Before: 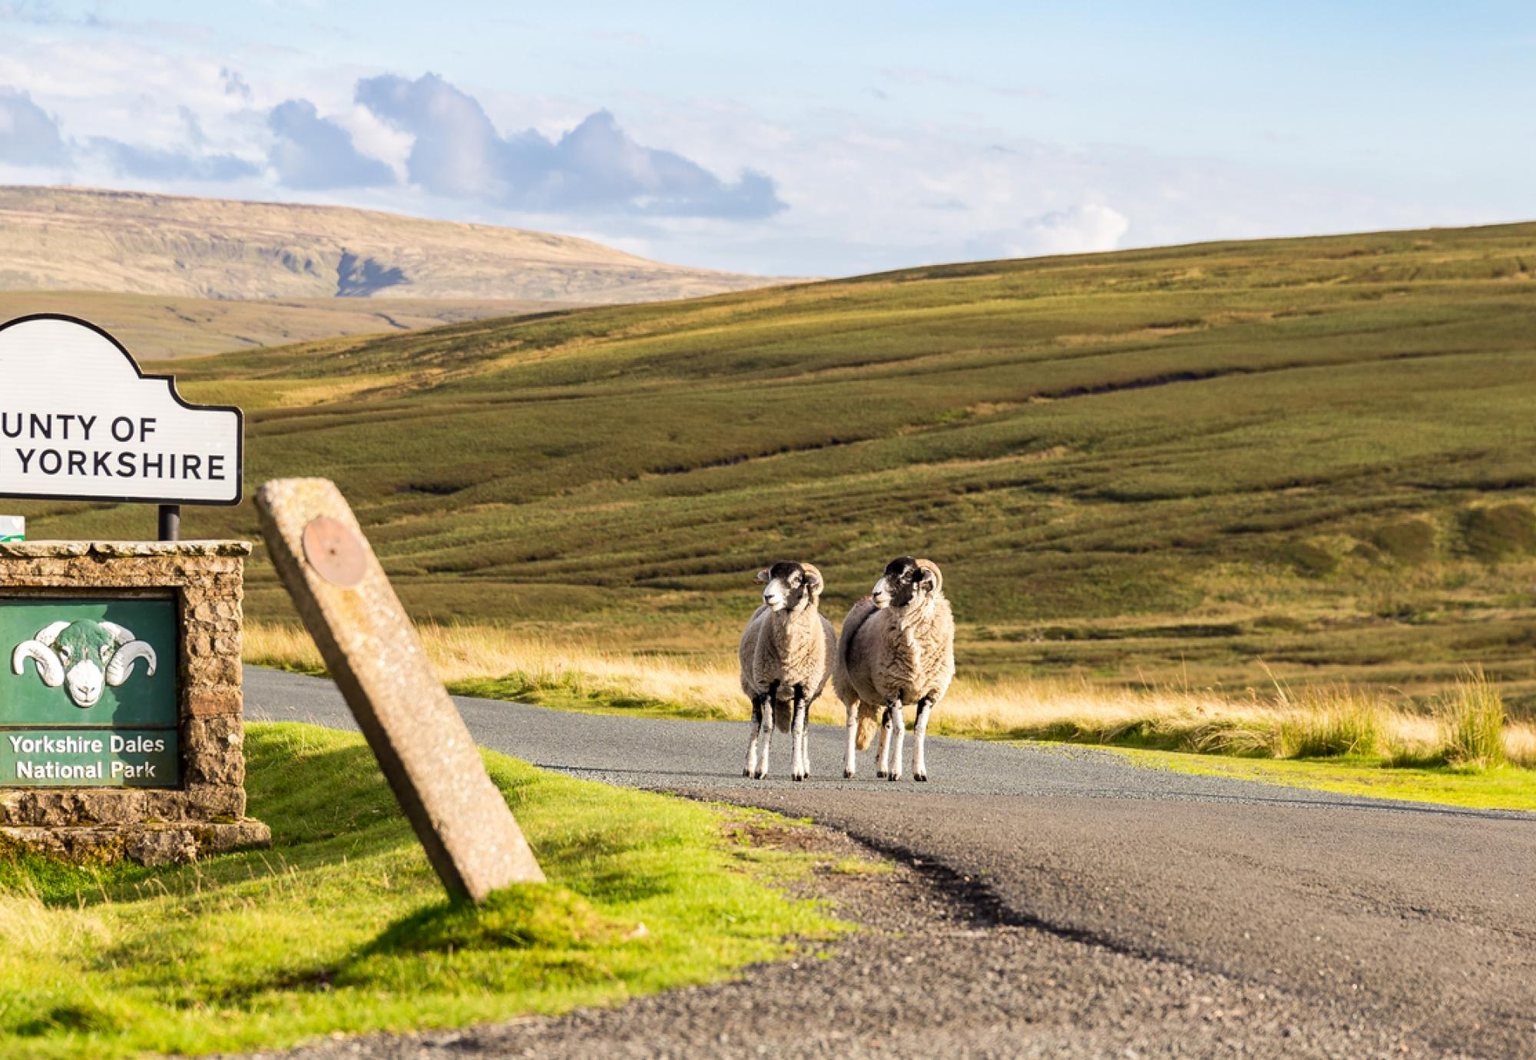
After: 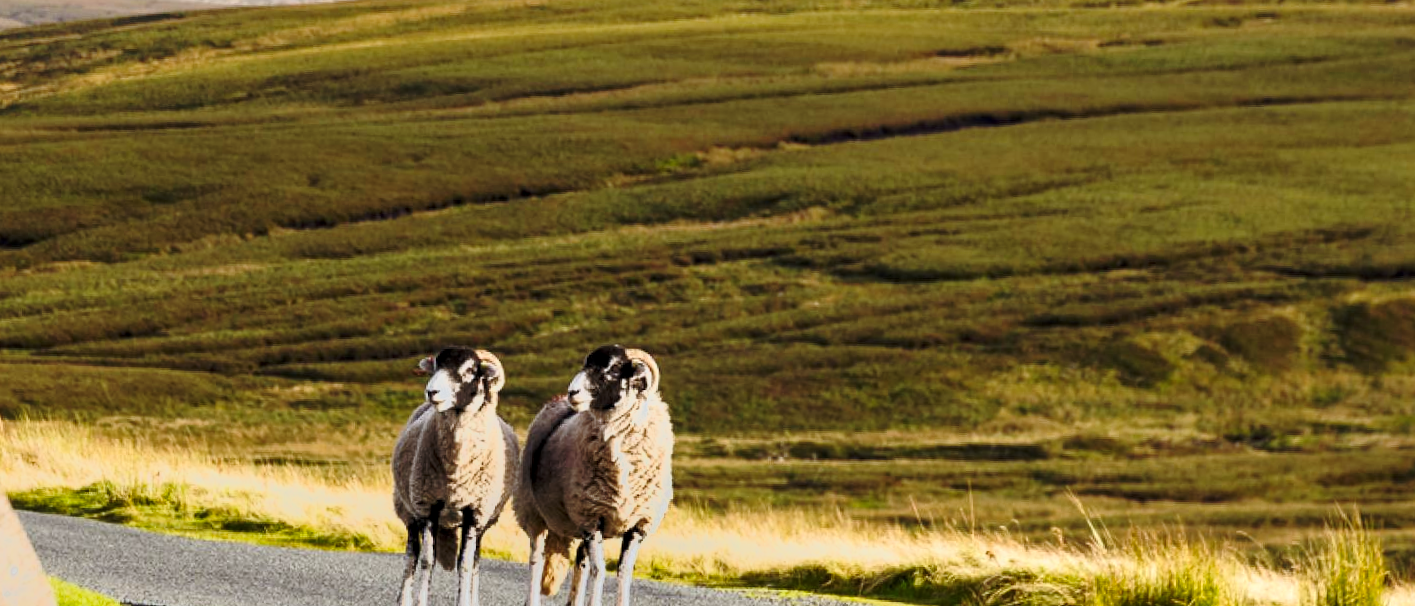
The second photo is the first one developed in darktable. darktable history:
rotate and perspective: rotation 1.57°, crop left 0.018, crop right 0.982, crop top 0.039, crop bottom 0.961
crop and rotate: left 27.938%, top 27.046%, bottom 27.046%
local contrast: highlights 100%, shadows 100%, detail 120%, midtone range 0.2
white balance: red 0.98, blue 1.034
tone equalizer: -7 EV -0.63 EV, -6 EV 1 EV, -5 EV -0.45 EV, -4 EV 0.43 EV, -3 EV 0.41 EV, -2 EV 0.15 EV, -1 EV -0.15 EV, +0 EV -0.39 EV, smoothing diameter 25%, edges refinement/feathering 10, preserve details guided filter
base curve: curves: ch0 [(0, 0) (0.073, 0.04) (0.157, 0.139) (0.492, 0.492) (0.758, 0.758) (1, 1)], preserve colors none
